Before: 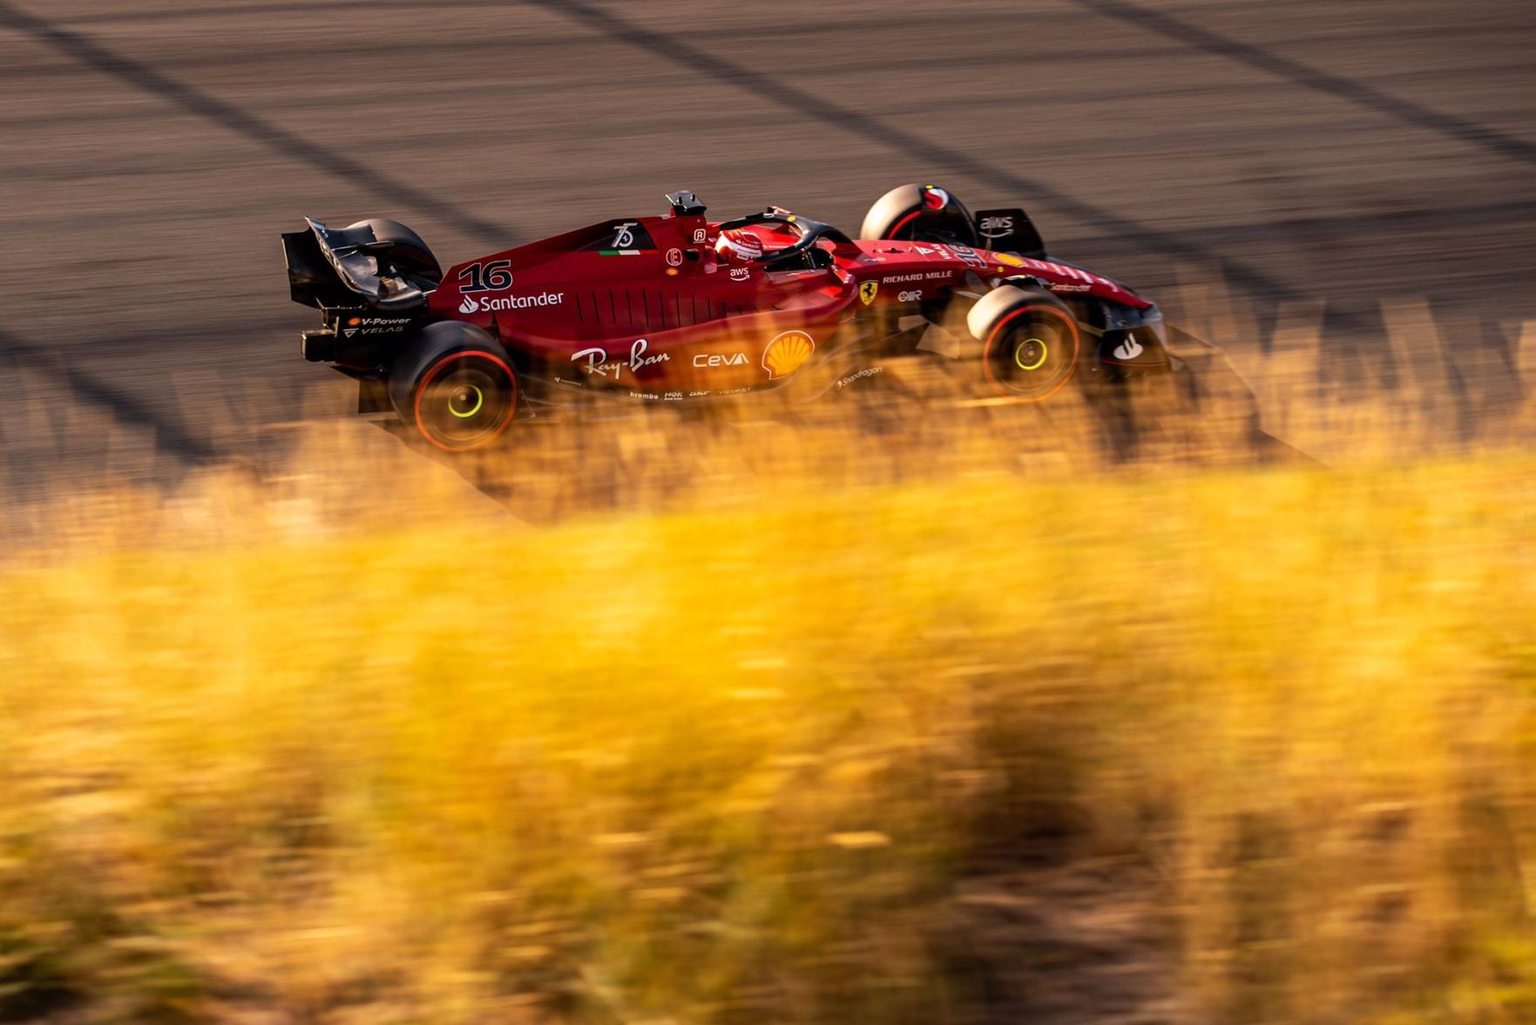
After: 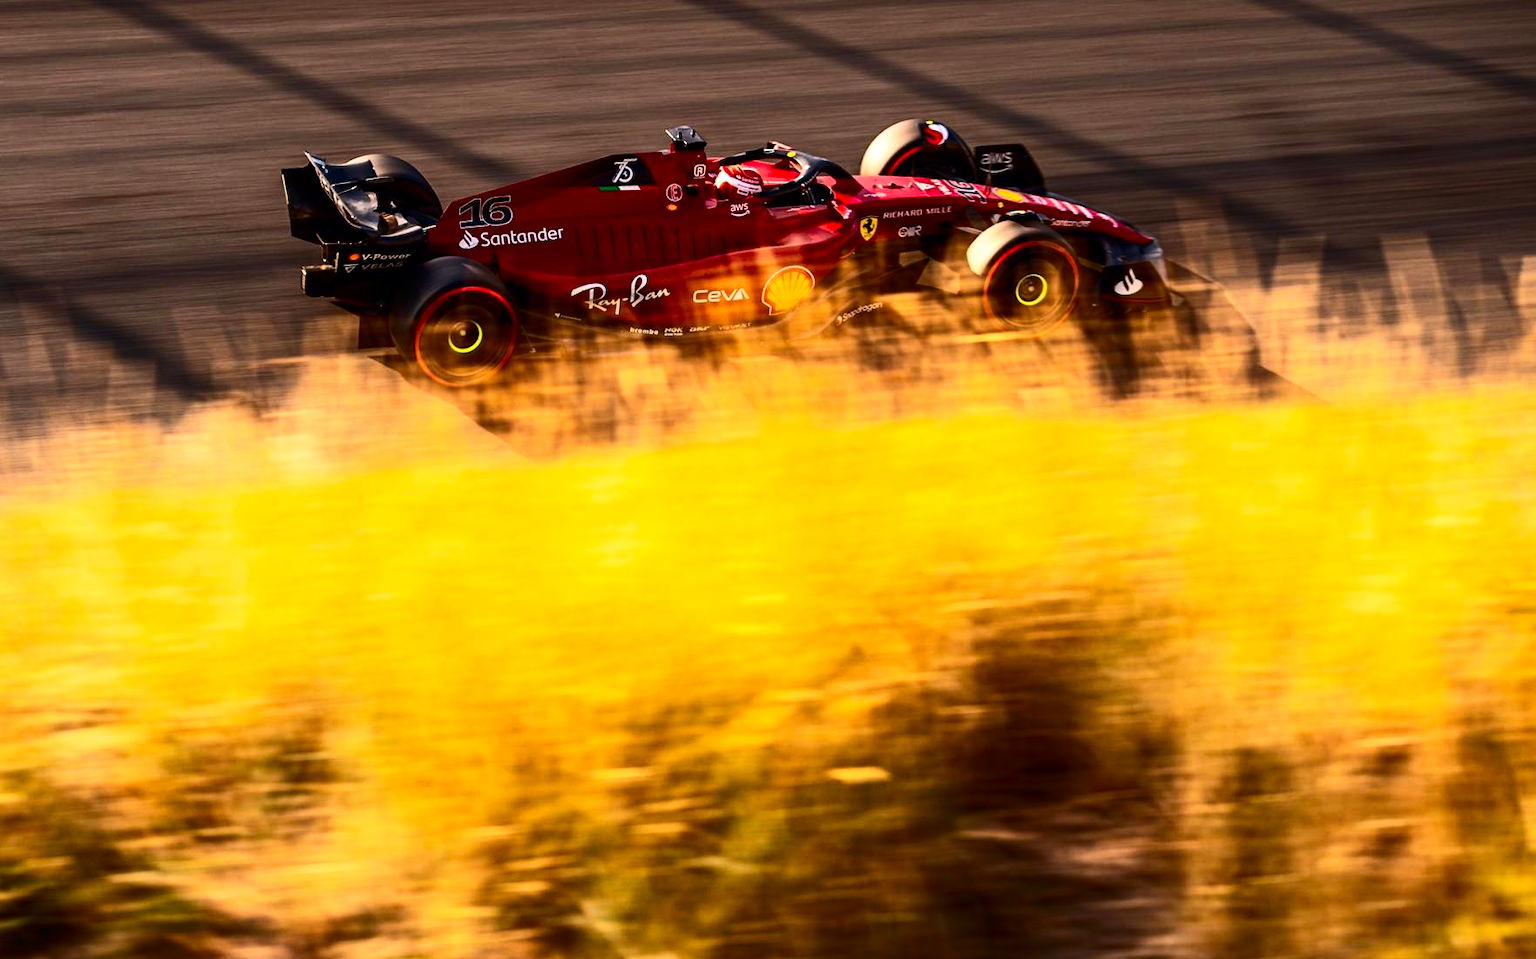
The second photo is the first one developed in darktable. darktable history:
crop and rotate: top 6.342%
contrast brightness saturation: contrast 0.4, brightness 0.045, saturation 0.257
